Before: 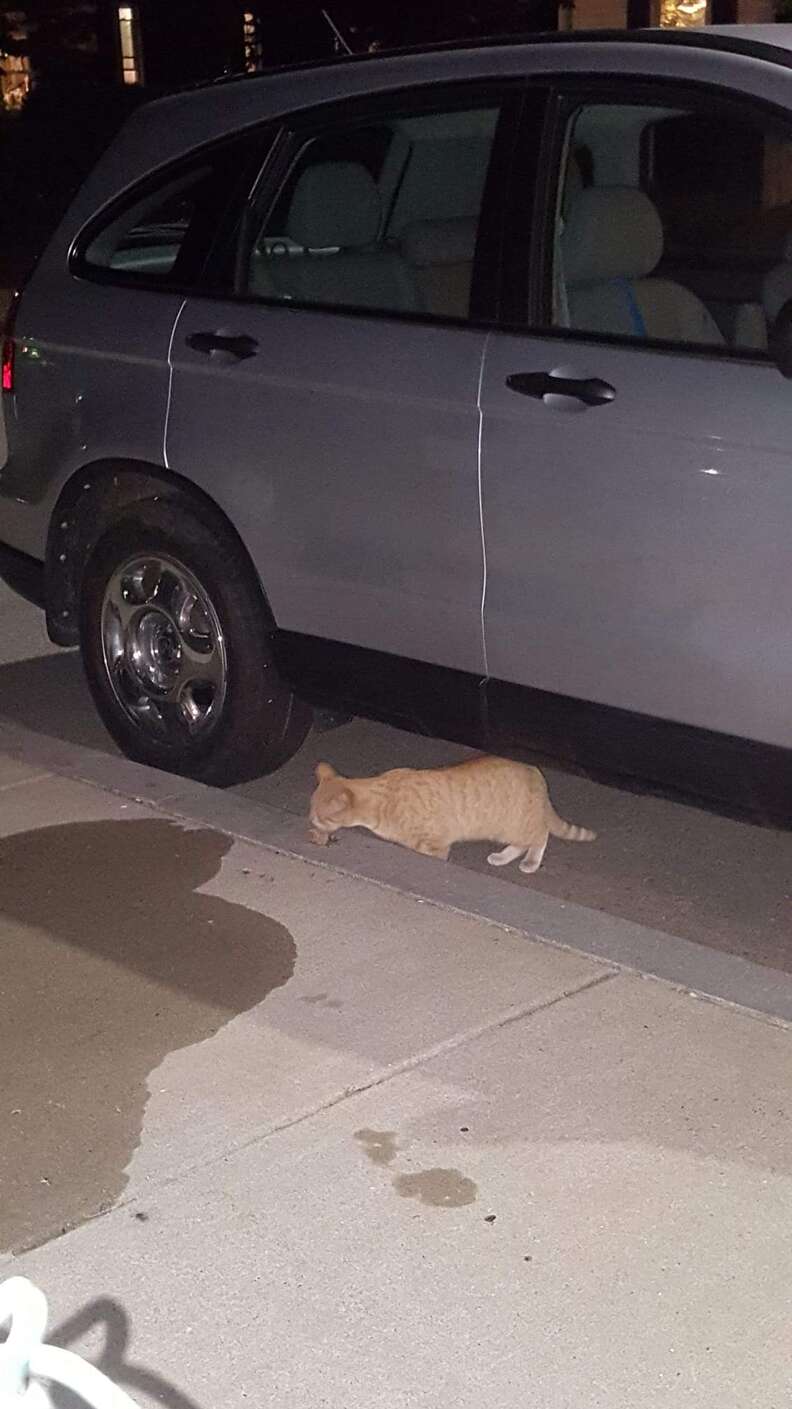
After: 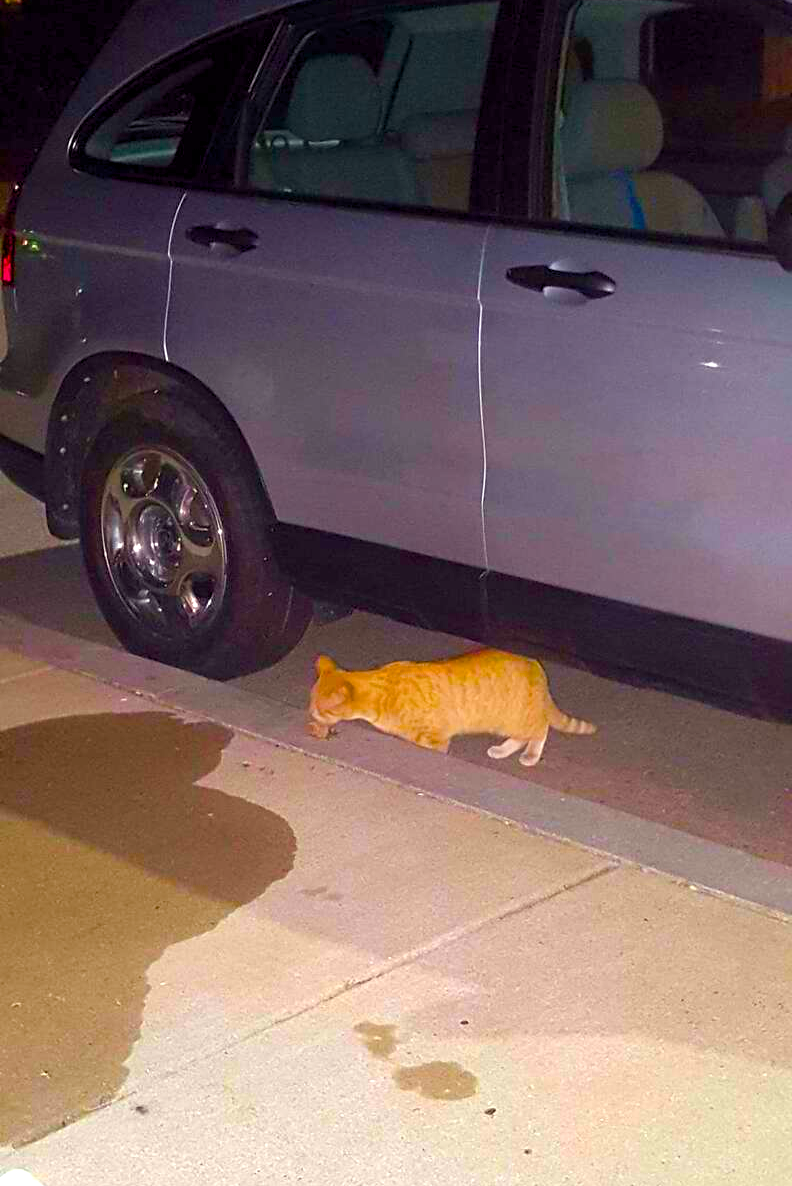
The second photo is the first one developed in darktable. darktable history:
color correction: highlights a* -4.57, highlights b* 5.04, saturation 0.952
crop: top 7.609%, bottom 8.179%
color balance rgb: power › hue 328.65°, perceptual saturation grading › global saturation 65.07%, perceptual saturation grading › highlights 59.045%, perceptual saturation grading › mid-tones 49.614%, perceptual saturation grading › shadows 50.217%, global vibrance 29.297%
exposure: black level correction 0.001, exposure 0.499 EV, compensate highlight preservation false
